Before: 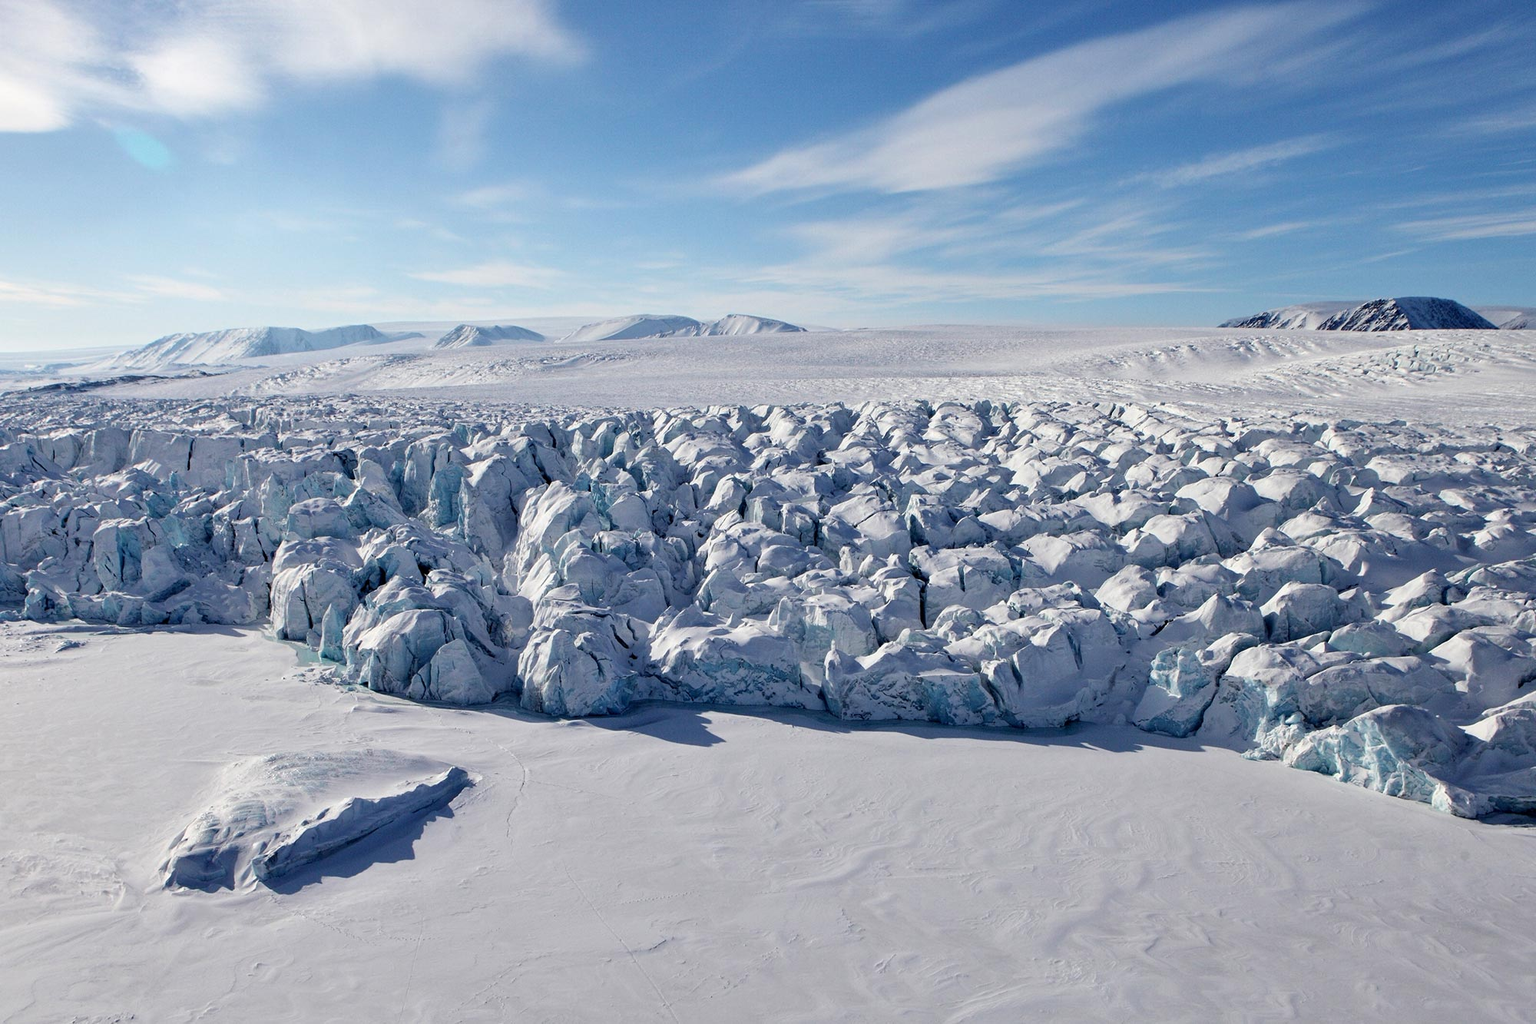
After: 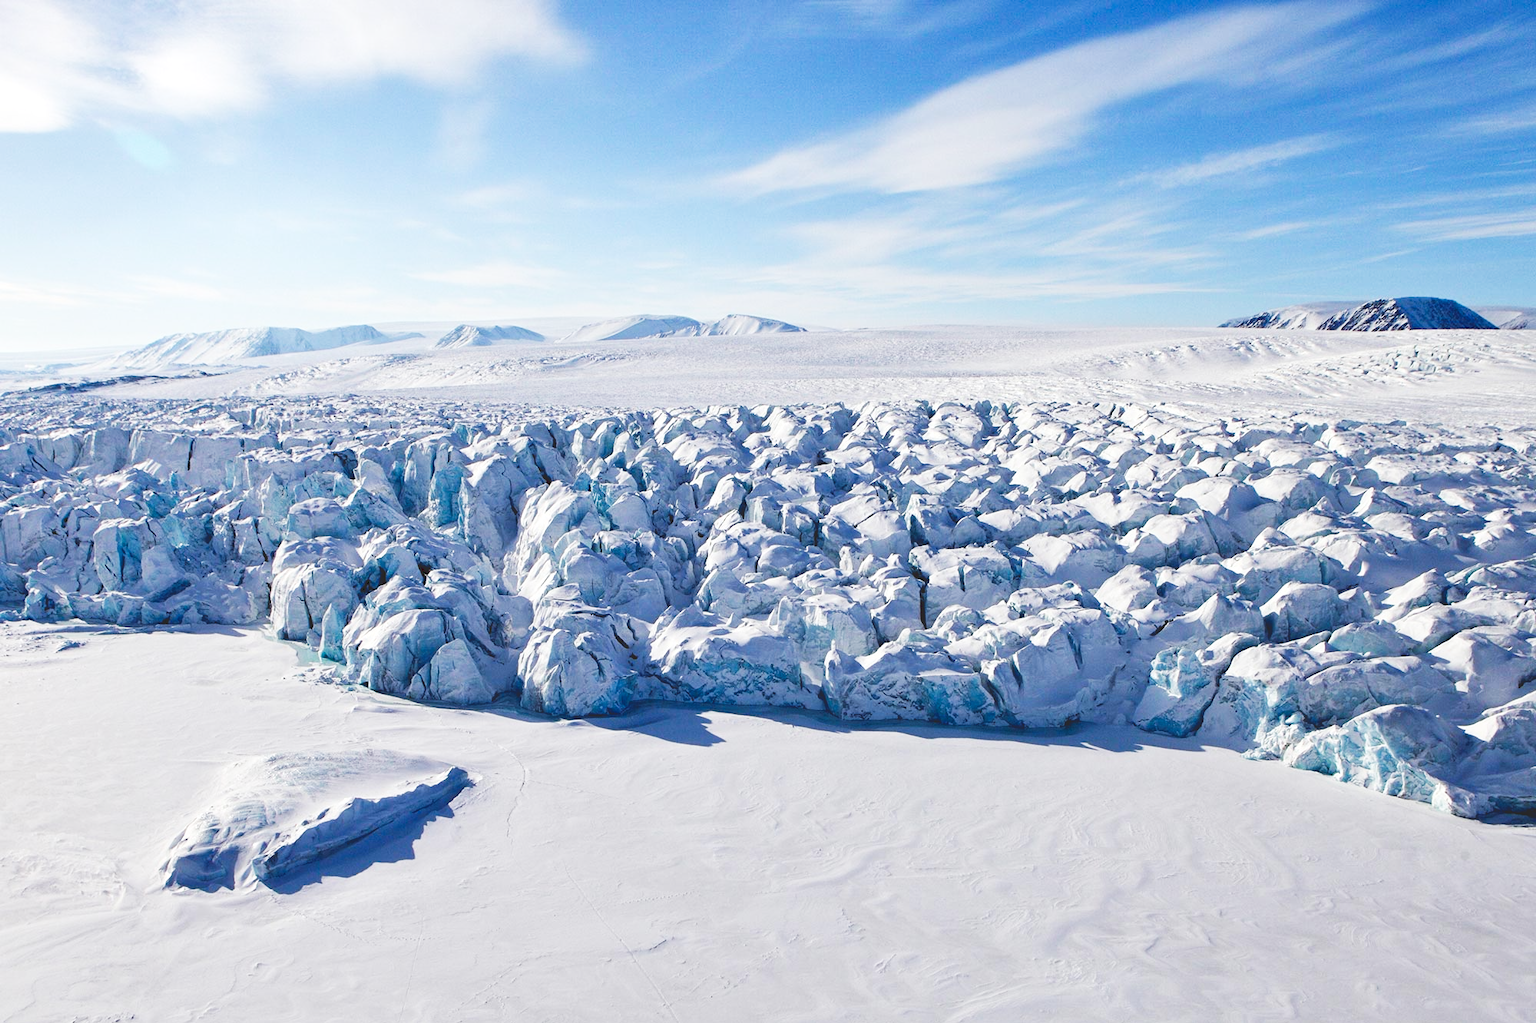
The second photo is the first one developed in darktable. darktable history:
tone curve: curves: ch0 [(0, 0) (0.003, 0.156) (0.011, 0.156) (0.025, 0.161) (0.044, 0.164) (0.069, 0.178) (0.1, 0.201) (0.136, 0.229) (0.177, 0.263) (0.224, 0.301) (0.277, 0.355) (0.335, 0.415) (0.399, 0.48) (0.468, 0.561) (0.543, 0.647) (0.623, 0.735) (0.709, 0.819) (0.801, 0.893) (0.898, 0.953) (1, 1)], preserve colors none
color balance rgb: linear chroma grading › shadows 32%, linear chroma grading › global chroma -2%, linear chroma grading › mid-tones 4%, perceptual saturation grading › global saturation -2%, perceptual saturation grading › highlights -8%, perceptual saturation grading › mid-tones 8%, perceptual saturation grading › shadows 4%, perceptual brilliance grading › highlights 8%, perceptual brilliance grading › mid-tones 4%, perceptual brilliance grading › shadows 2%, global vibrance 16%, saturation formula JzAzBz (2021)
